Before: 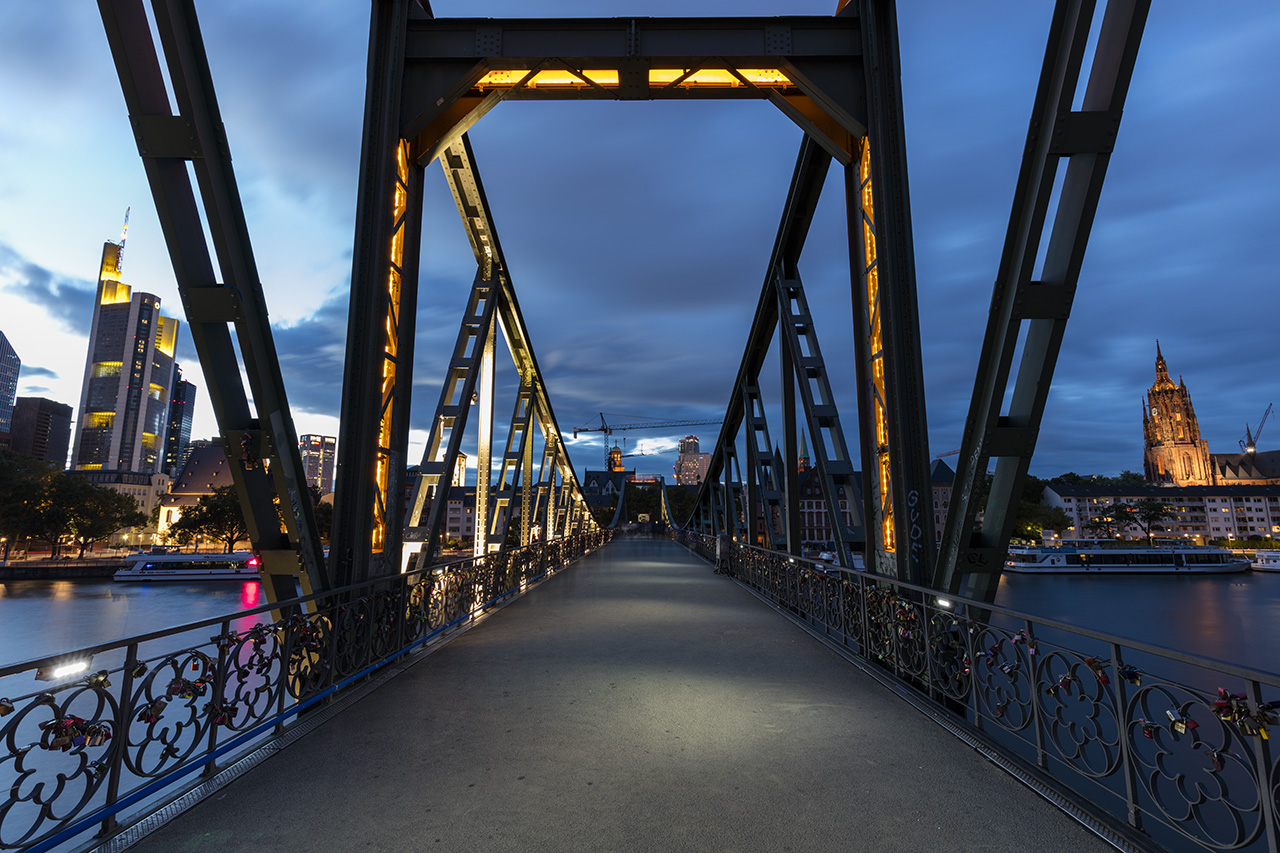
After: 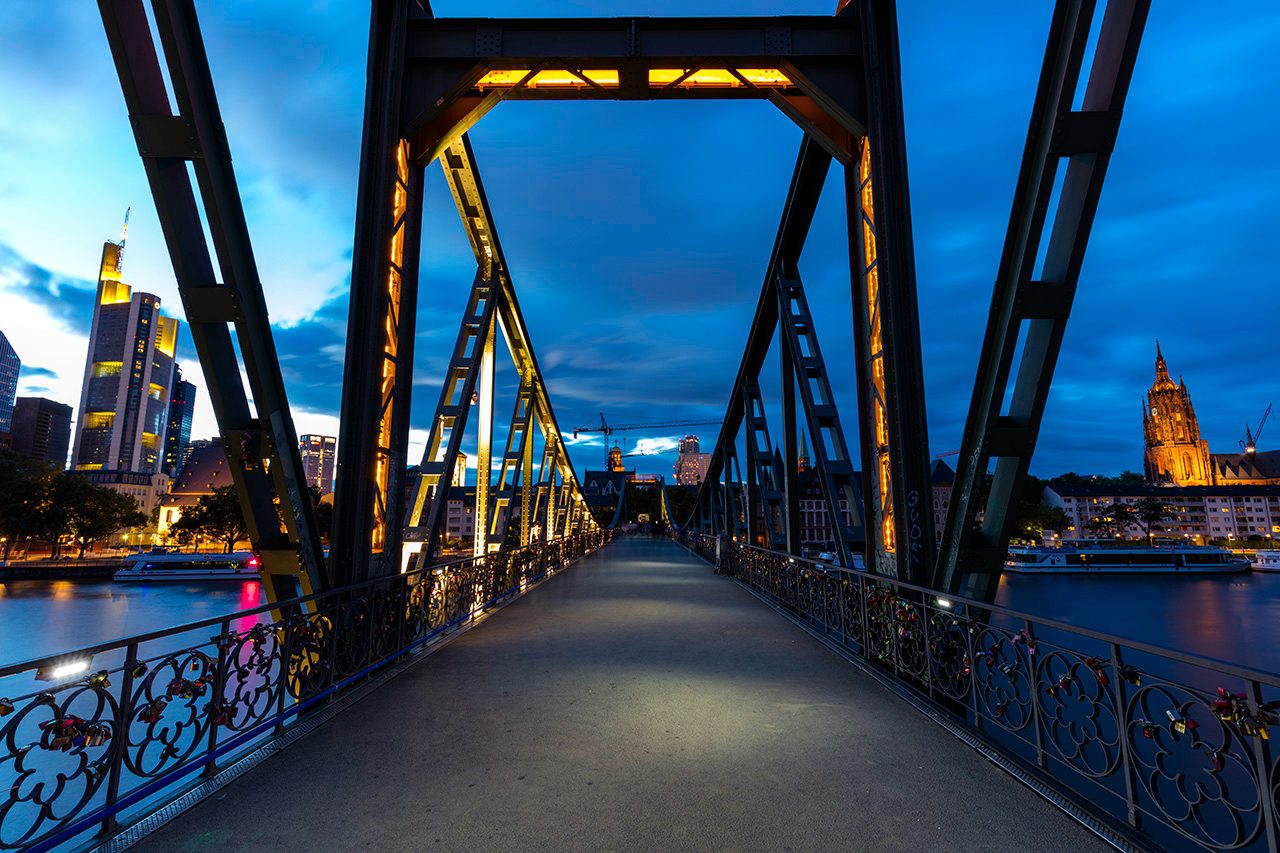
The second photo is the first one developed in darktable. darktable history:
color balance rgb: shadows lift › chroma 2.984%, shadows lift › hue 281.85°, perceptual saturation grading › global saturation 25.454%, global vibrance 26.578%, contrast 6.82%
